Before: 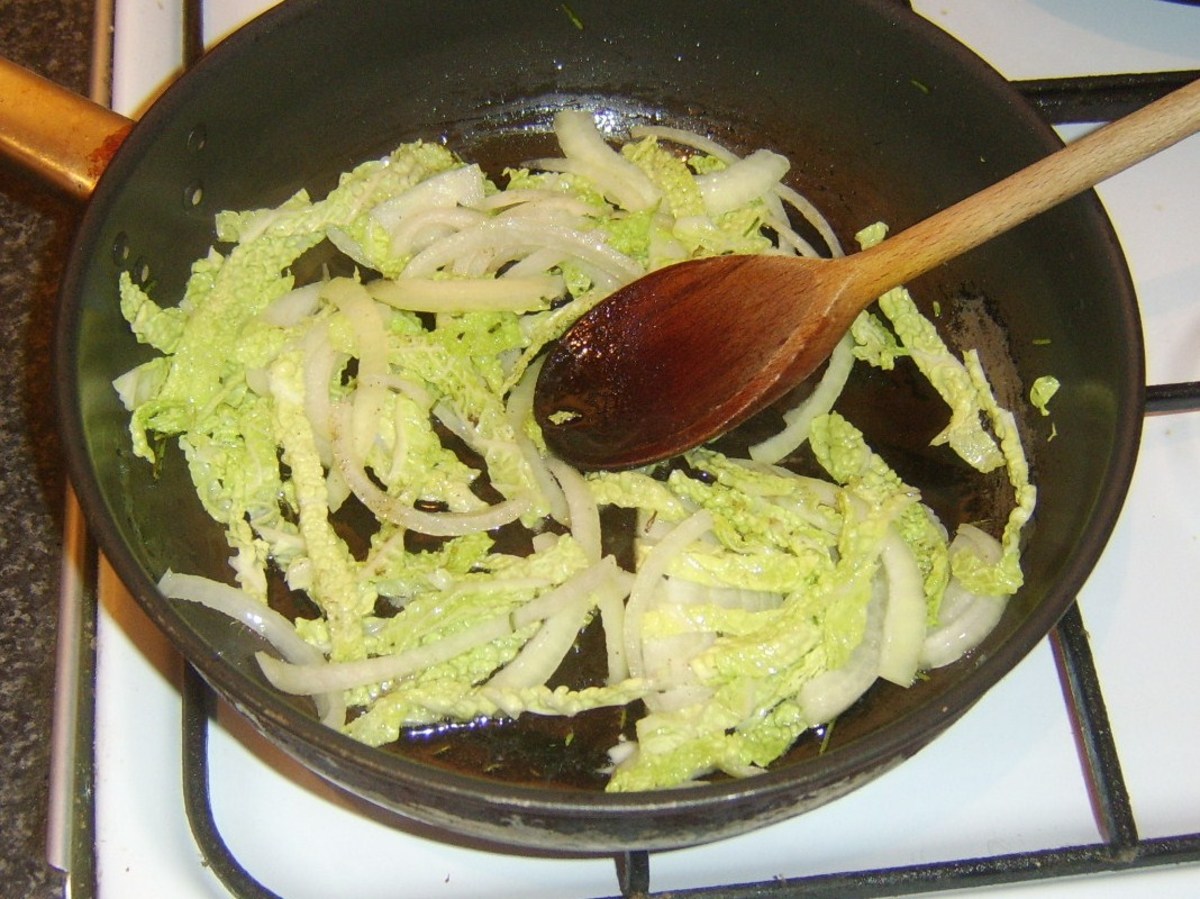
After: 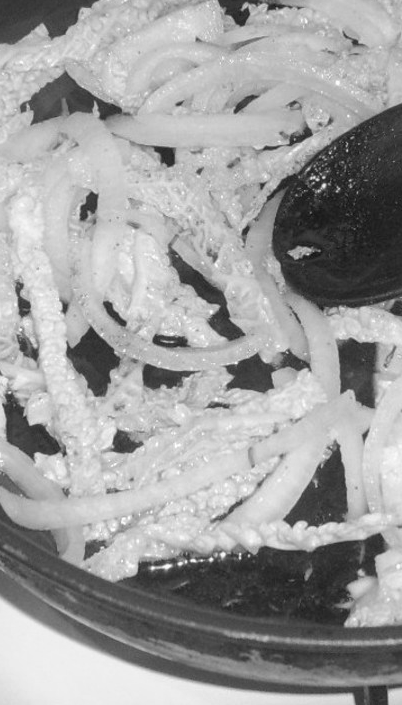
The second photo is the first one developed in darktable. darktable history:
crop and rotate: left 21.77%, top 18.528%, right 44.676%, bottom 2.997%
exposure: exposure 0.178 EV, compensate exposure bias true, compensate highlight preservation false
white balance: red 0.948, green 1.02, blue 1.176
shadows and highlights: shadows 25, highlights -25
monochrome: a -92.57, b 58.91
